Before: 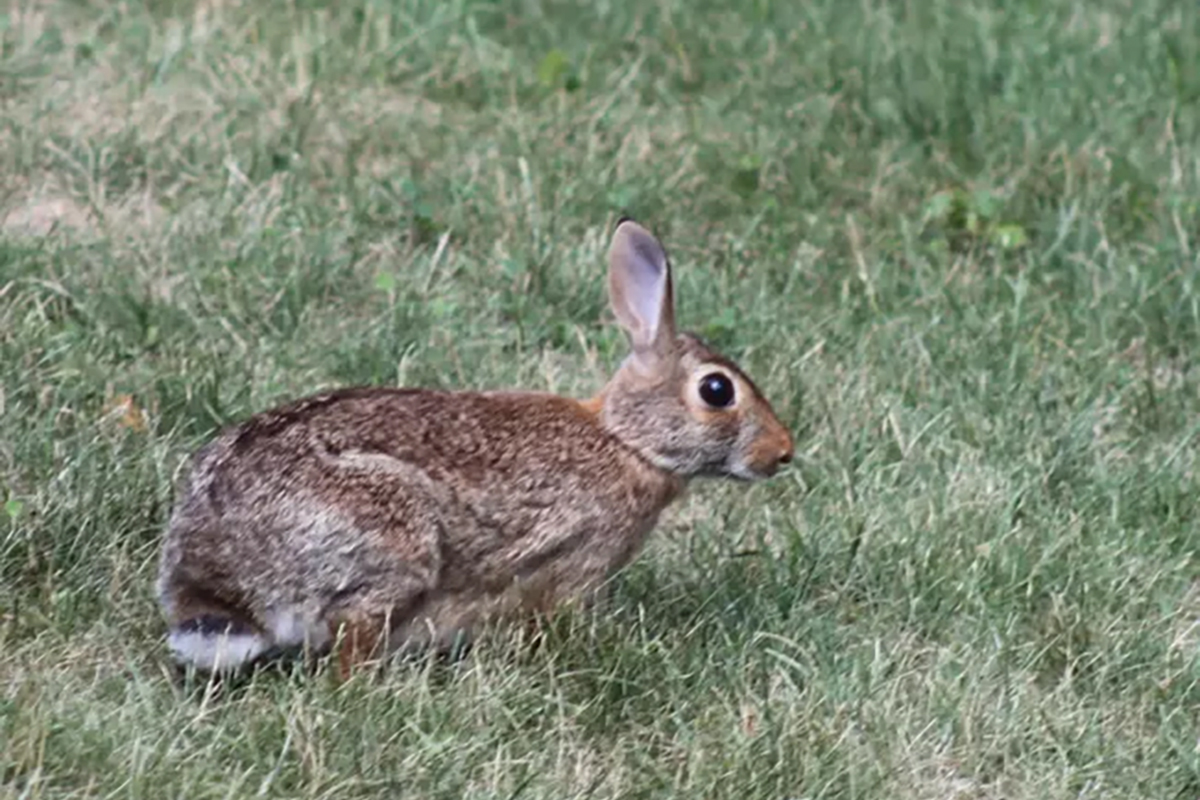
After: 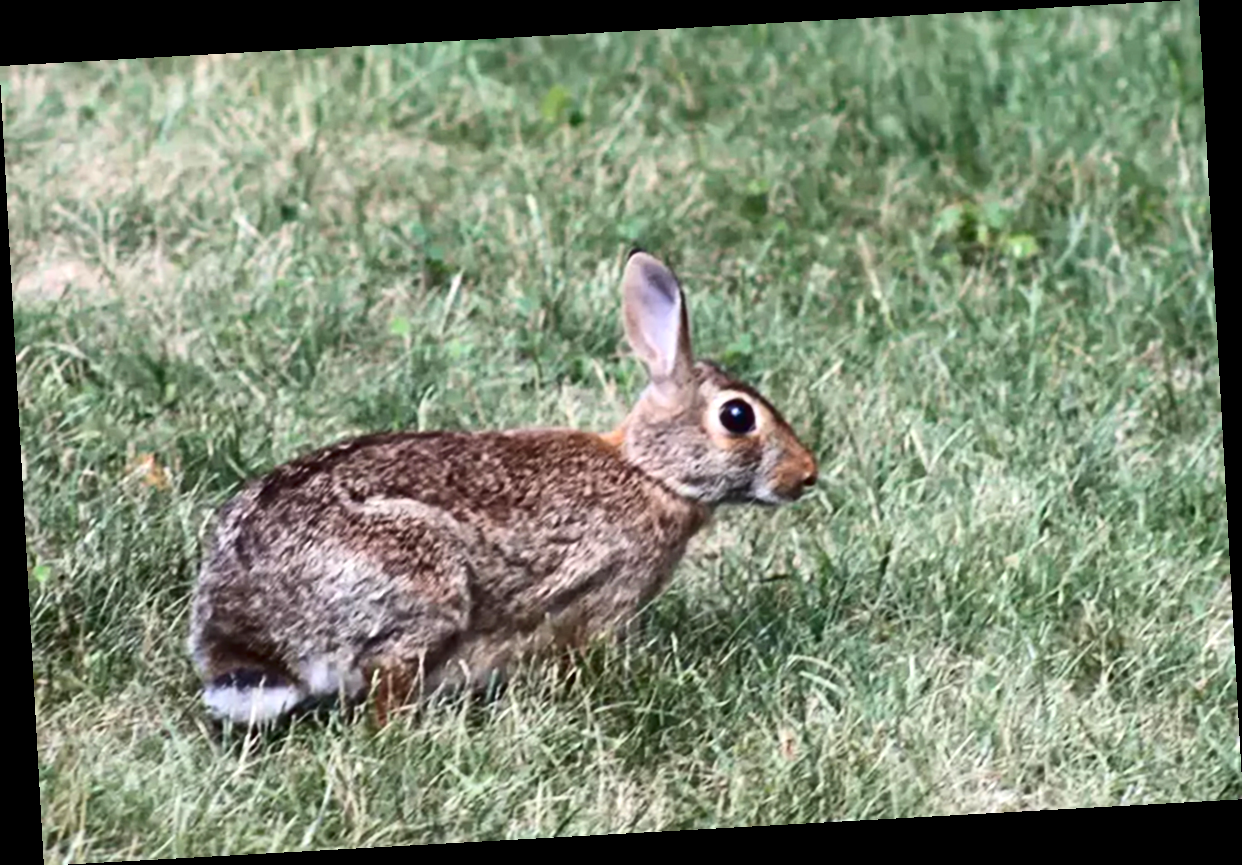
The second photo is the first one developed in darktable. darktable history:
exposure: black level correction 0, exposure 0.5 EV, compensate highlight preservation false
contrast brightness saturation: contrast 0.2, brightness -0.11, saturation 0.1
rotate and perspective: rotation -3.18°, automatic cropping off
